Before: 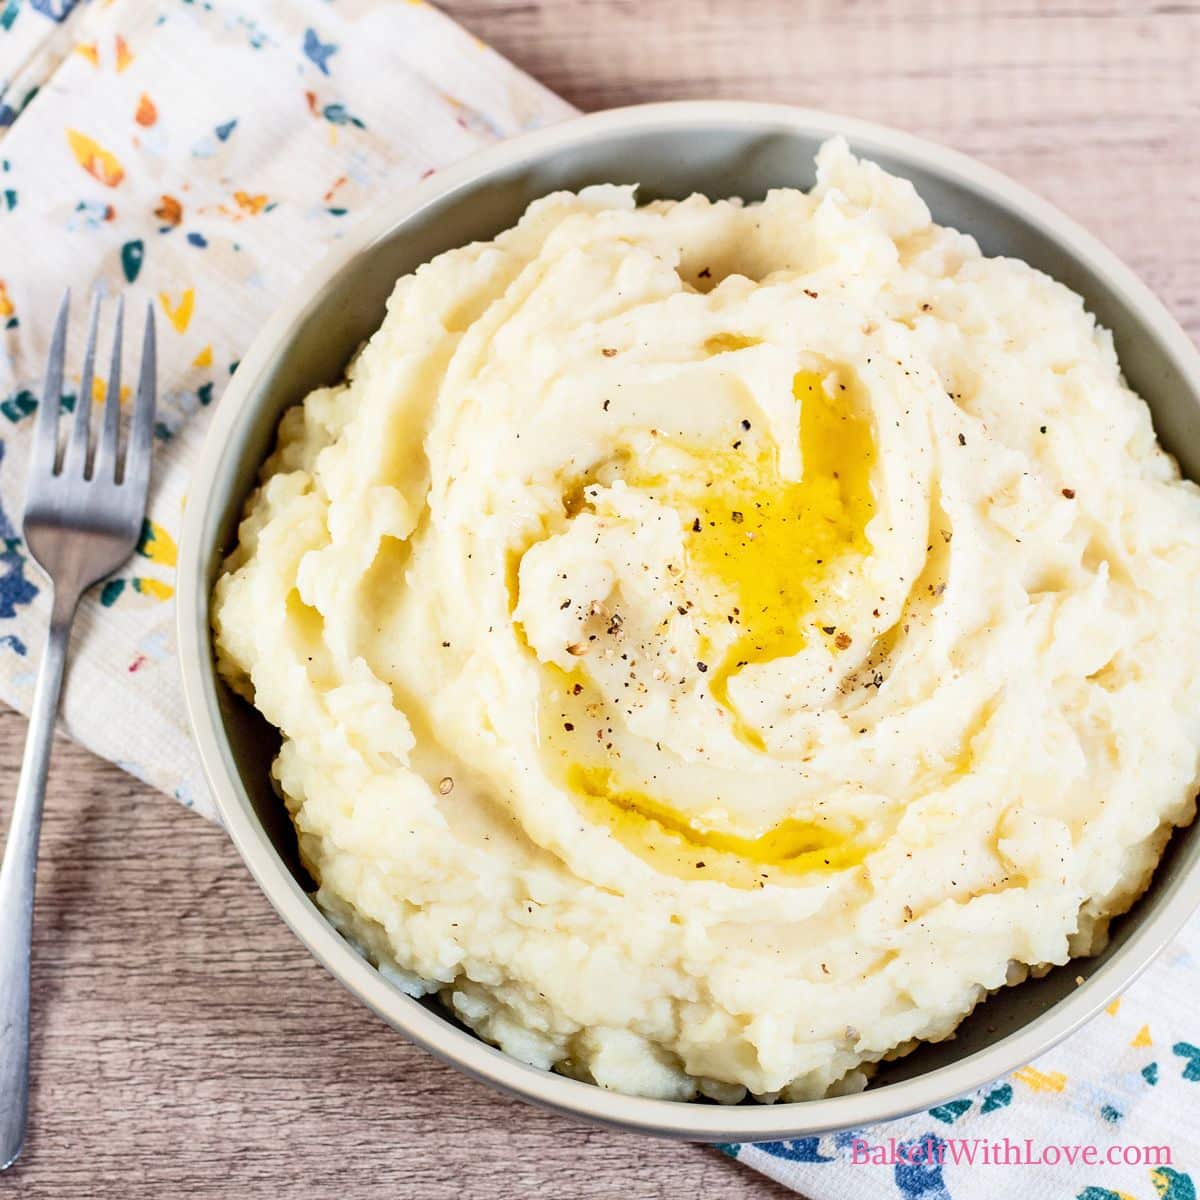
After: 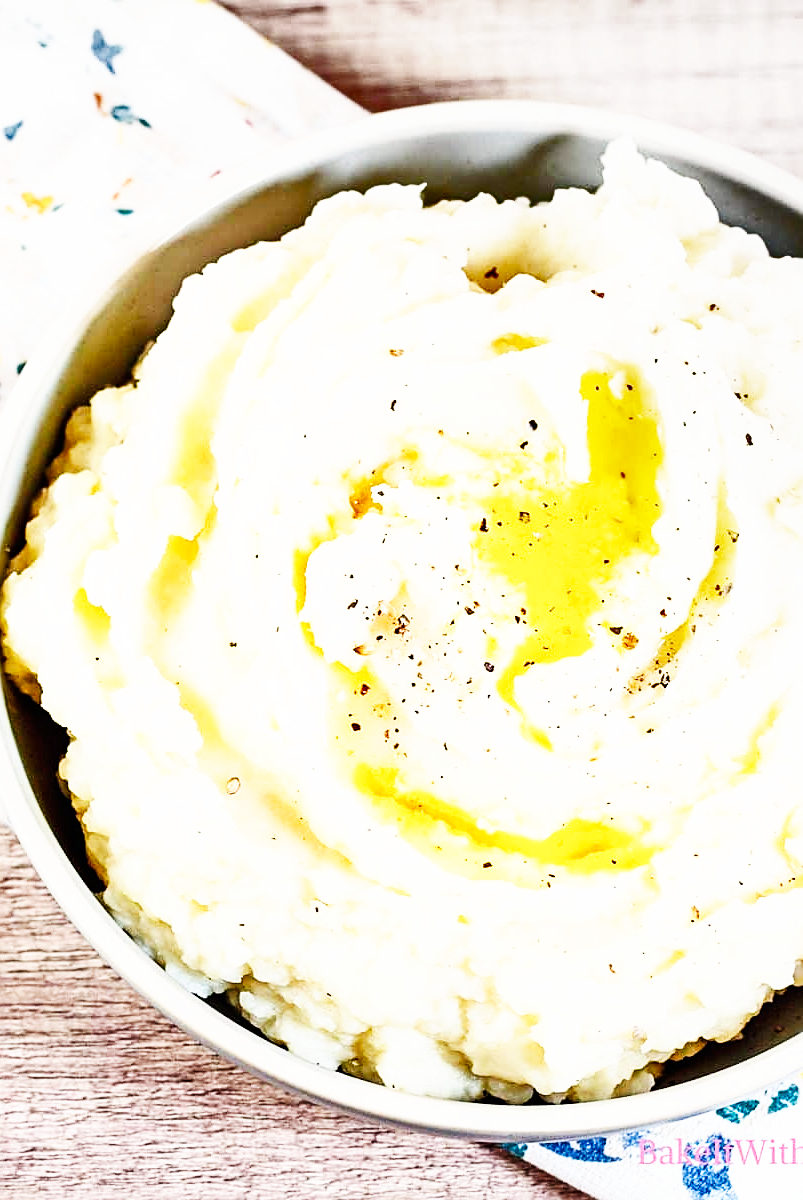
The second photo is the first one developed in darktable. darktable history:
shadows and highlights: radius 330.75, shadows 55.43, highlights -98.3, compress 94.3%, soften with gaussian
base curve: curves: ch0 [(0, 0) (0.007, 0.004) (0.027, 0.03) (0.046, 0.07) (0.207, 0.54) (0.442, 0.872) (0.673, 0.972) (1, 1)], preserve colors none
sharpen: on, module defaults
crop and rotate: left 17.786%, right 15.239%
